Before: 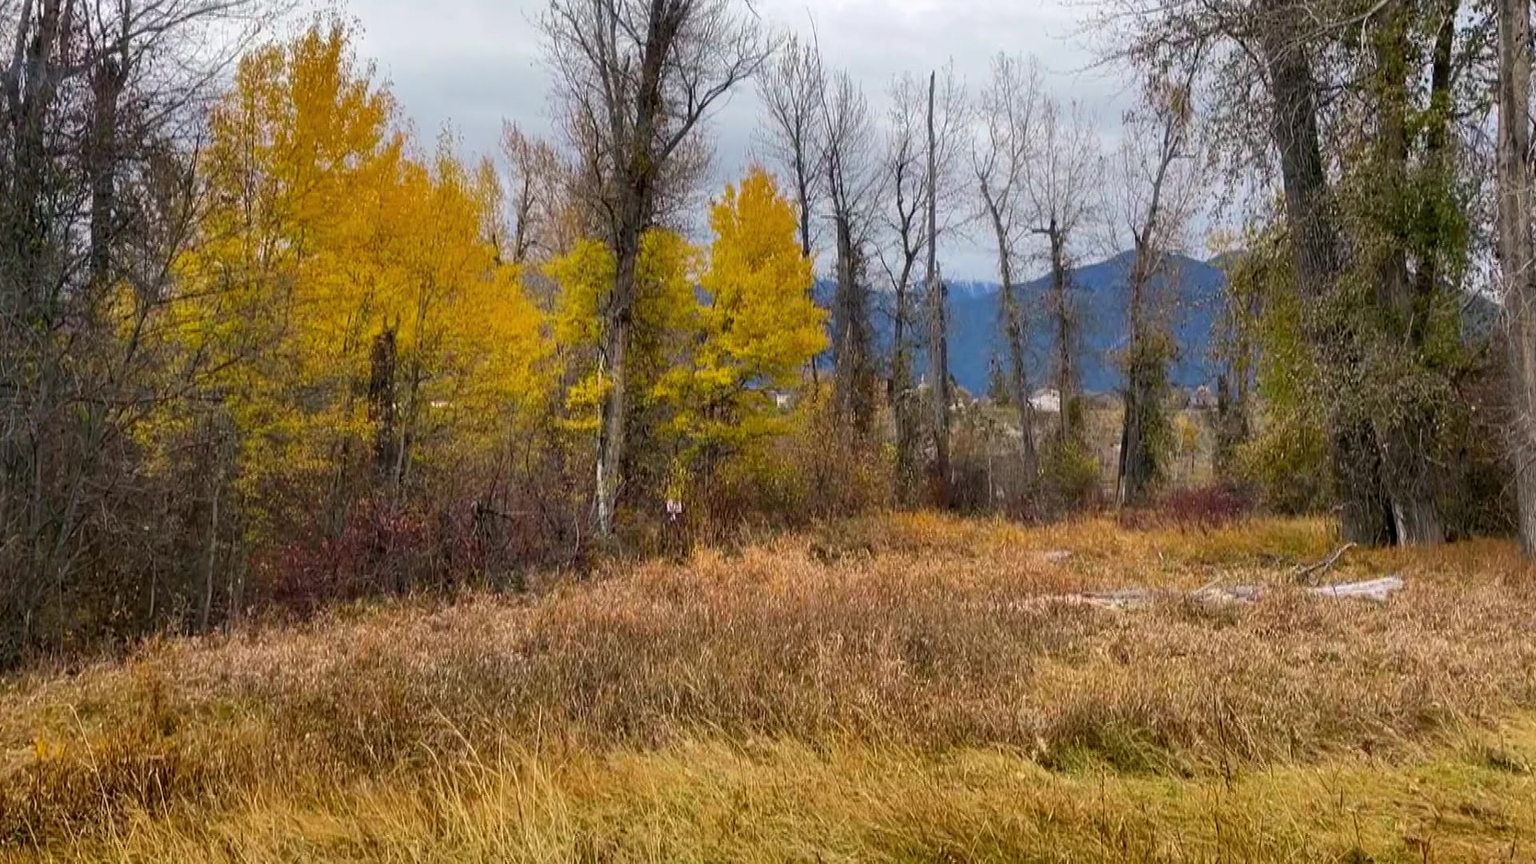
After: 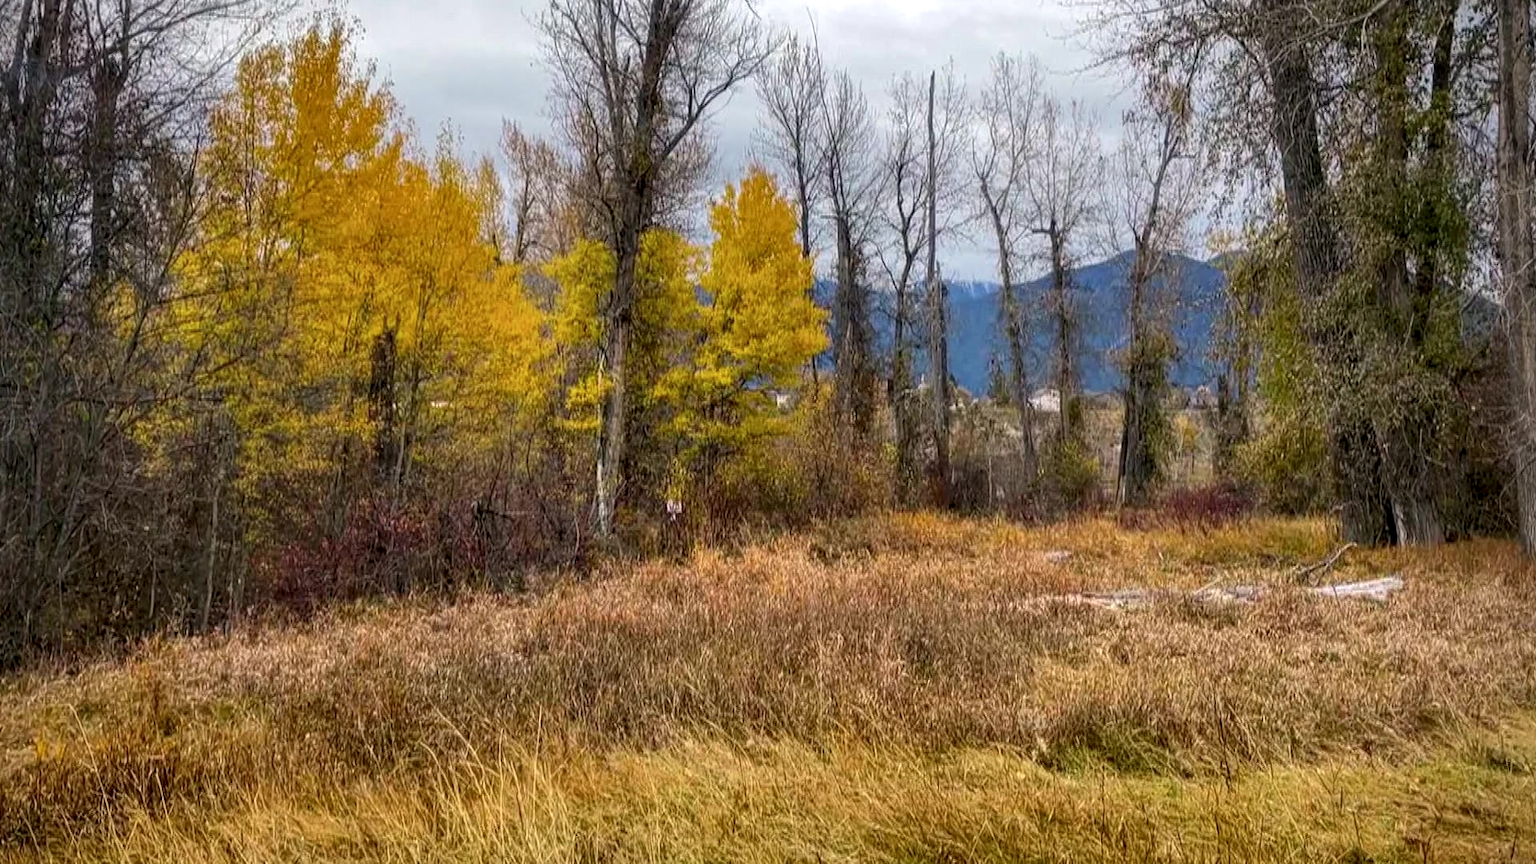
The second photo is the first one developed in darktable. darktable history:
local contrast: highlights 99%, shadows 86%, detail 160%, midtone range 0.2
vignetting: brightness -0.629, saturation -0.007, center (-0.028, 0.239)
